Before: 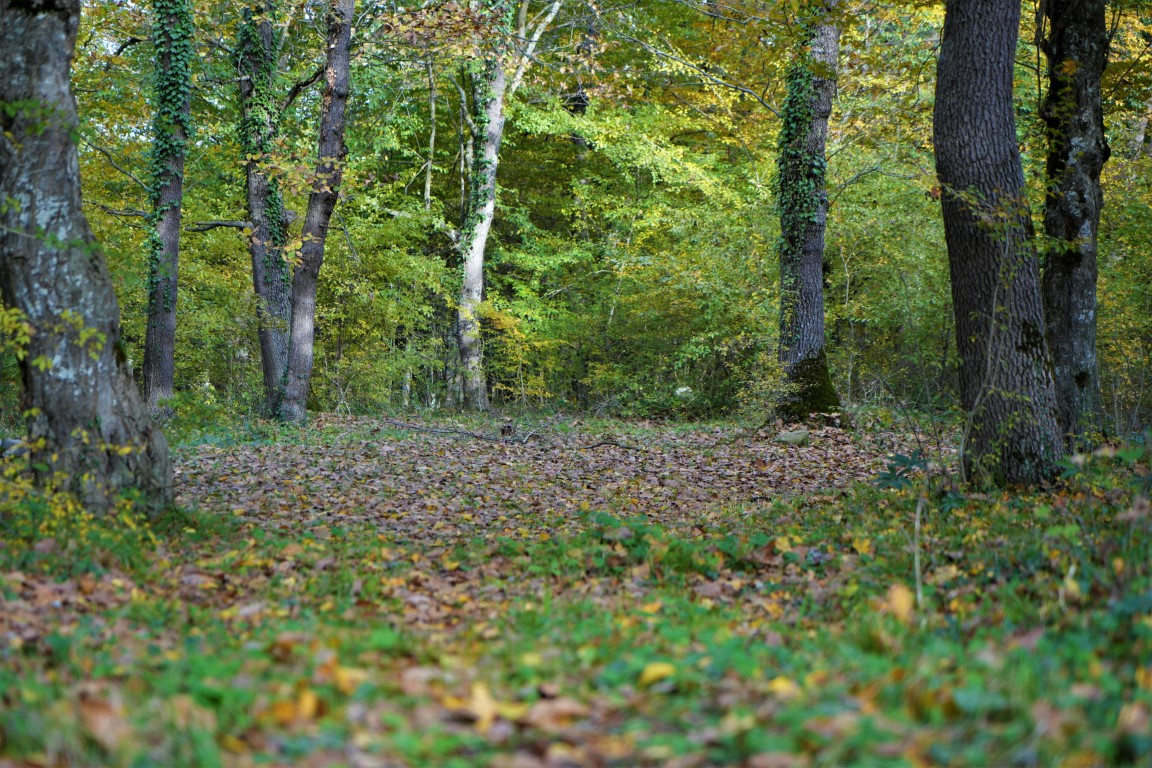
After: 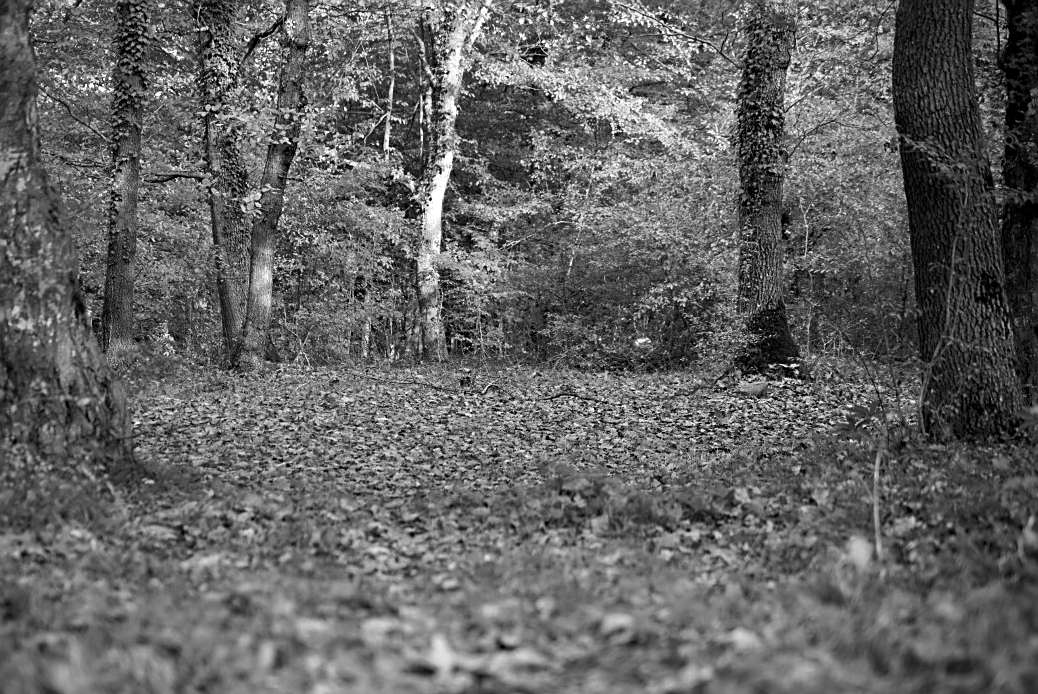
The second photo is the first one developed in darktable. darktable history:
contrast equalizer: octaves 7, y [[0.5 ×6], [0.5 ×6], [0.5 ×6], [0, 0.033, 0.067, 0.1, 0.133, 0.167], [0, 0.05, 0.1, 0.15, 0.2, 0.25]], mix -0.189
color balance rgb: highlights gain › chroma 3.029%, highlights gain › hue 78.28°, global offset › chroma 0.4%, global offset › hue 35.55°, perceptual saturation grading › global saturation 20%, perceptual saturation grading › highlights -25.268%, perceptual saturation grading › shadows 49.752%, perceptual brilliance grading › highlights 8.734%, perceptual brilliance grading › mid-tones 3.278%, perceptual brilliance grading › shadows 1.267%, global vibrance 20%
color correction: highlights a* 10.19, highlights b* 9.66, shadows a* 8.81, shadows b* 7.71, saturation 0.819
vignetting: brightness -0.633, saturation -0.005, center (-0.08, 0.072)
crop: left 3.621%, top 6.446%, right 6.21%, bottom 3.174%
sharpen: on, module defaults
color zones: curves: ch0 [(0, 0.613) (0.01, 0.613) (0.245, 0.448) (0.498, 0.529) (0.642, 0.665) (0.879, 0.777) (0.99, 0.613)]; ch1 [(0, 0) (0.143, 0) (0.286, 0) (0.429, 0) (0.571, 0) (0.714, 0) (0.857, 0)], mix 30.43%
contrast brightness saturation: contrast 0.104, saturation -0.359
